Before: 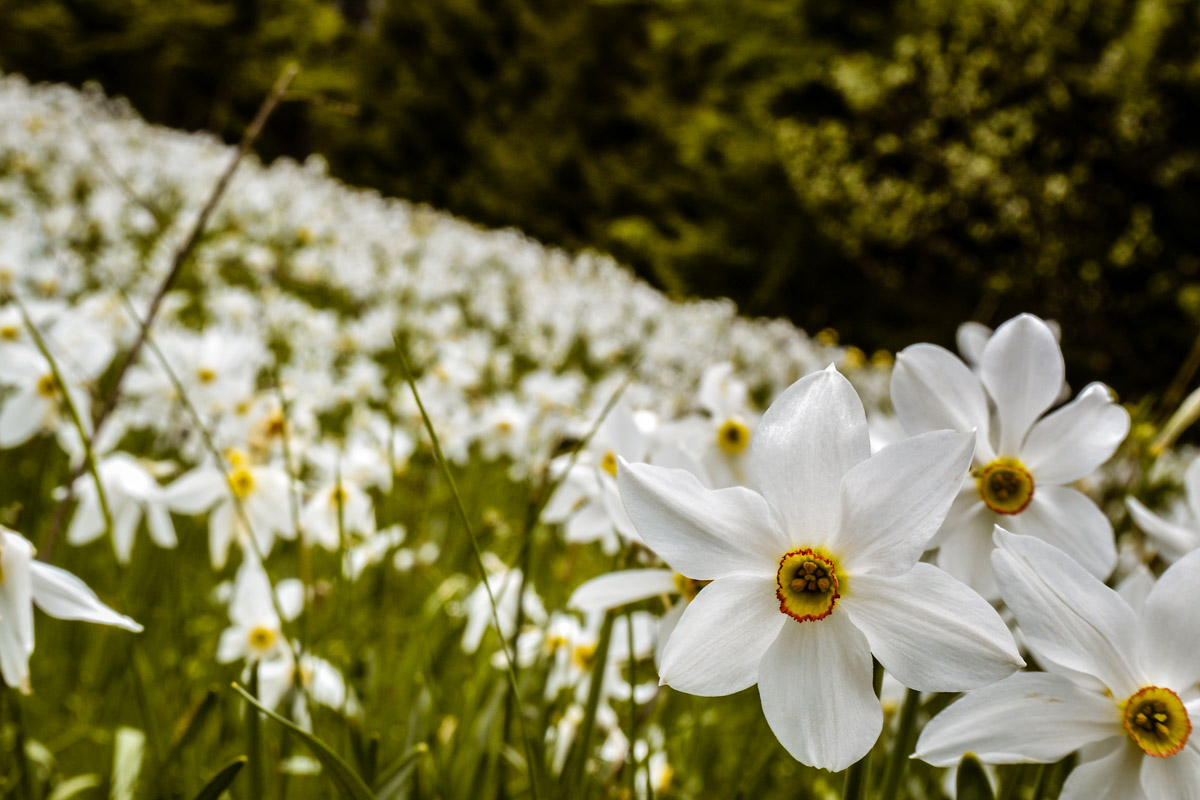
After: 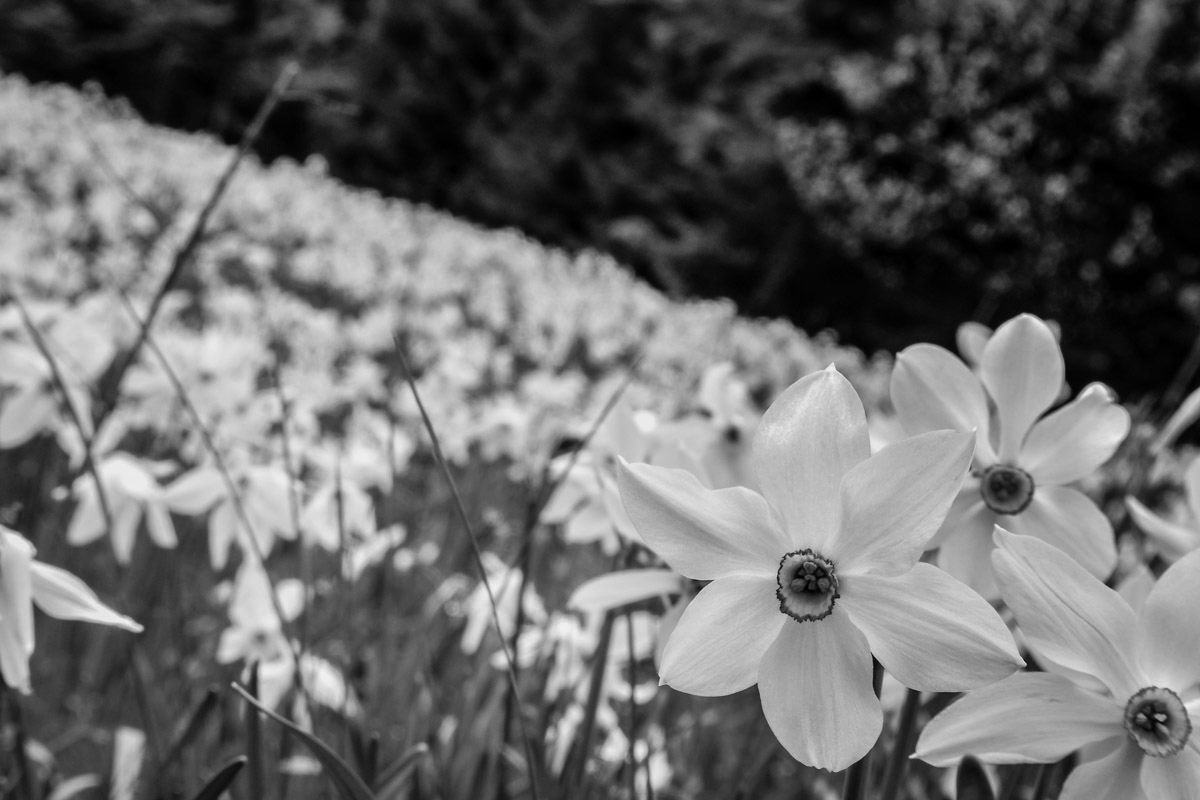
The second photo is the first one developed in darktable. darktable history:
color zones: curves: ch0 [(0, 0.5) (0.125, 0.4) (0.25, 0.5) (0.375, 0.4) (0.5, 0.4) (0.625, 0.6) (0.75, 0.6) (0.875, 0.5)]; ch1 [(0, 0.35) (0.125, 0.45) (0.25, 0.35) (0.375, 0.35) (0.5, 0.35) (0.625, 0.35) (0.75, 0.45) (0.875, 0.35)]; ch2 [(0, 0.6) (0.125, 0.5) (0.25, 0.5) (0.375, 0.6) (0.5, 0.6) (0.625, 0.5) (0.75, 0.5) (0.875, 0.5)]
monochrome: a 26.22, b 42.67, size 0.8
